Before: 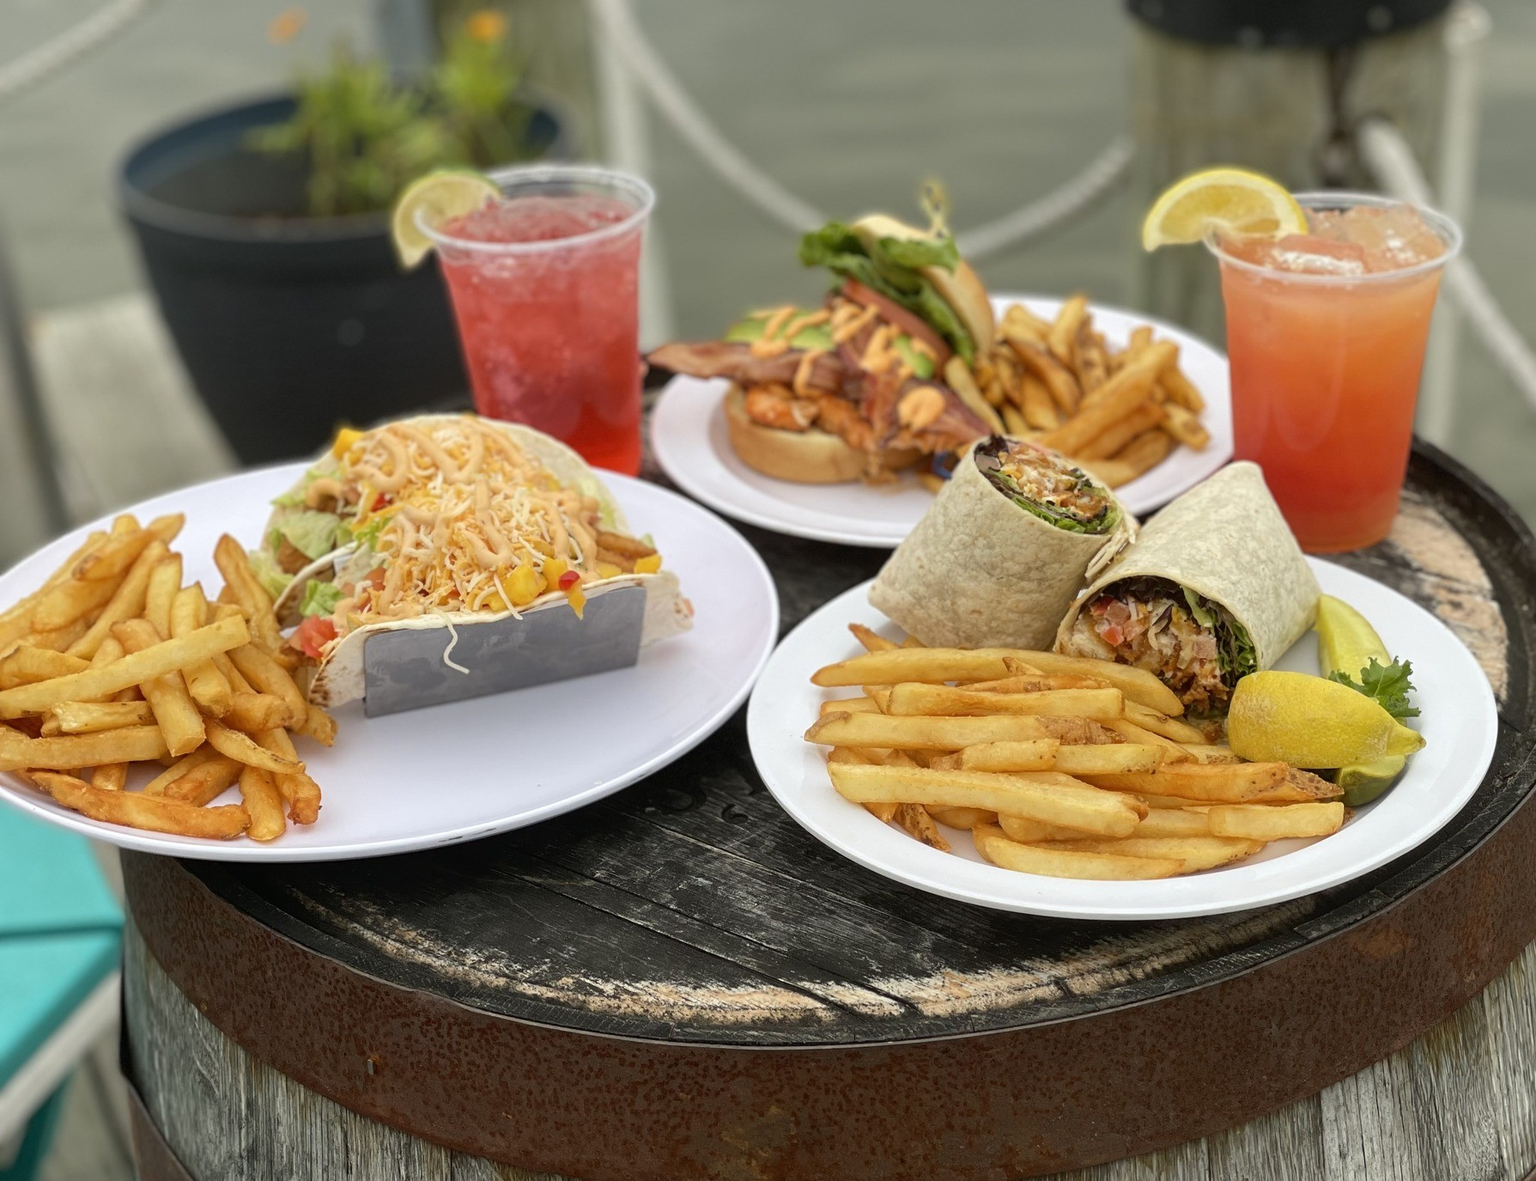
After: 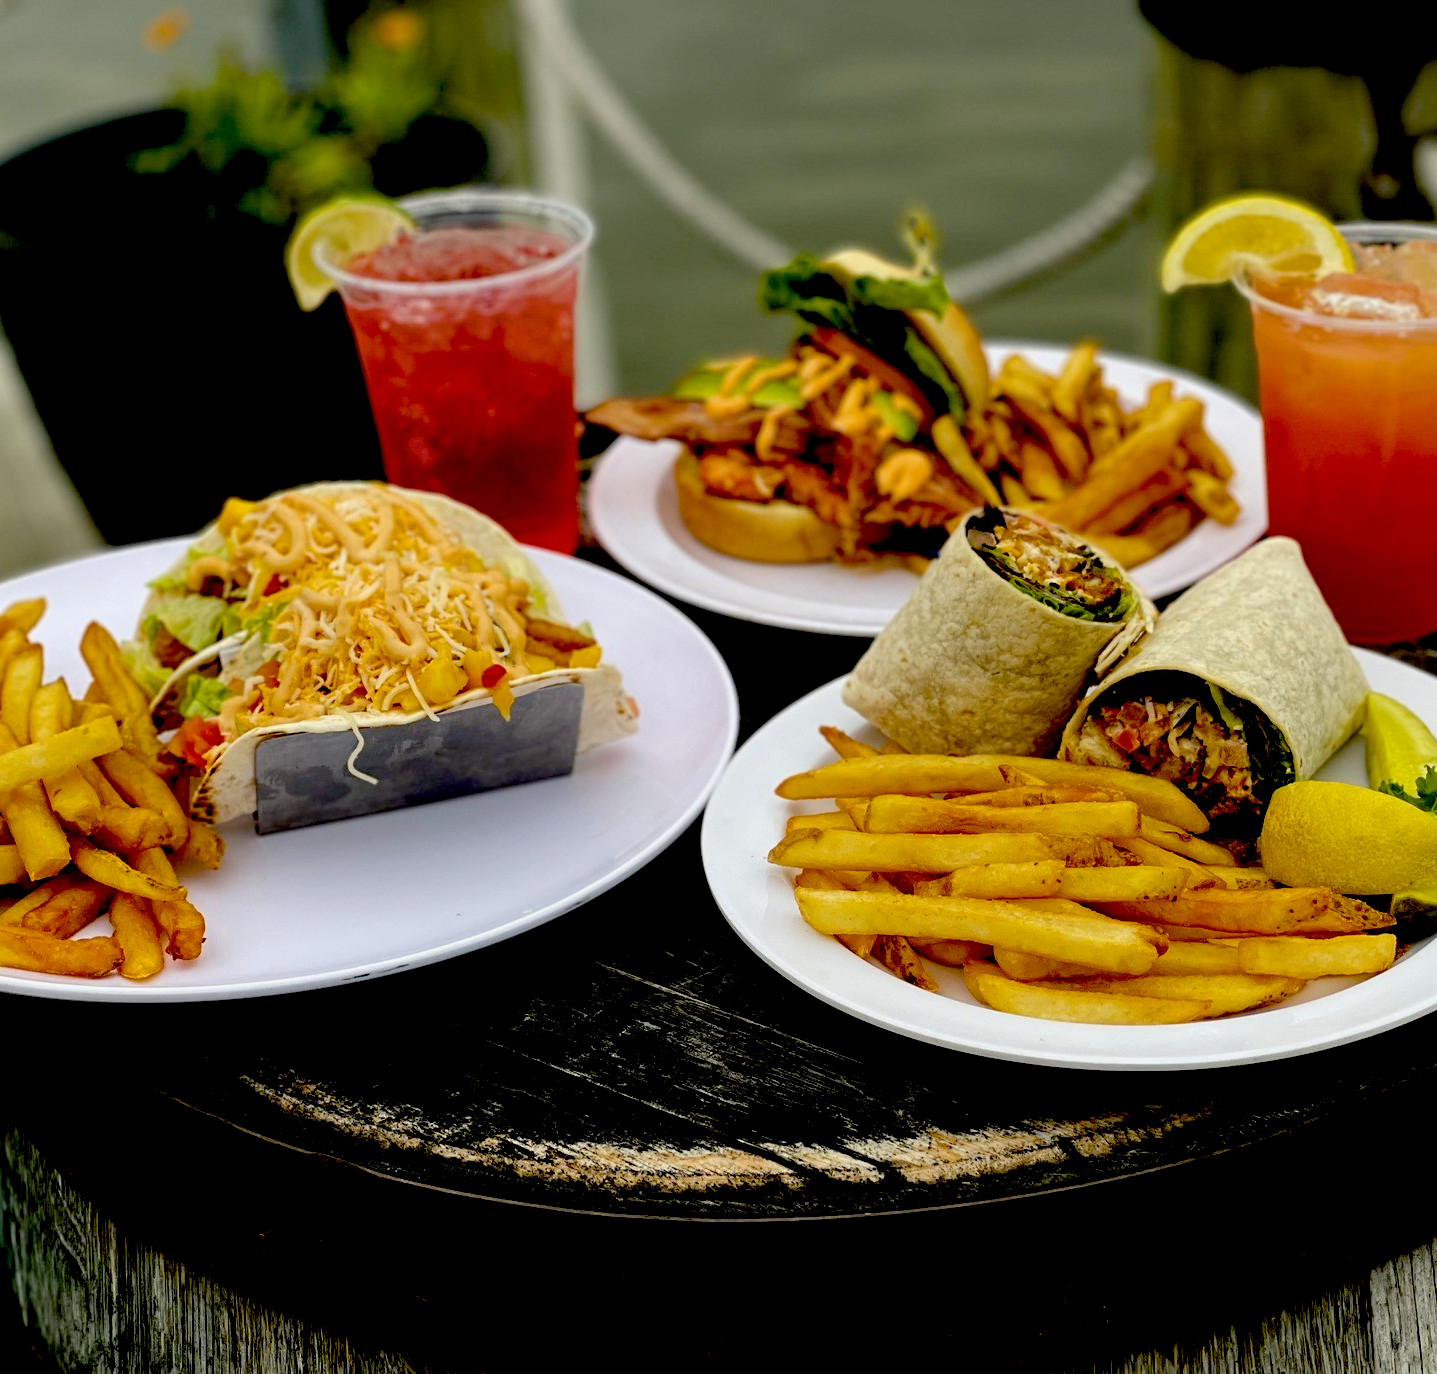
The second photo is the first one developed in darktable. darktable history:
color balance rgb: shadows lift › chroma 1.05%, shadows lift › hue 216.85°, perceptual saturation grading › global saturation 9.905%, global vibrance 20%
exposure: black level correction 0.099, exposure -0.093 EV, compensate highlight preservation false
crop and rotate: left 9.492%, right 10.151%
